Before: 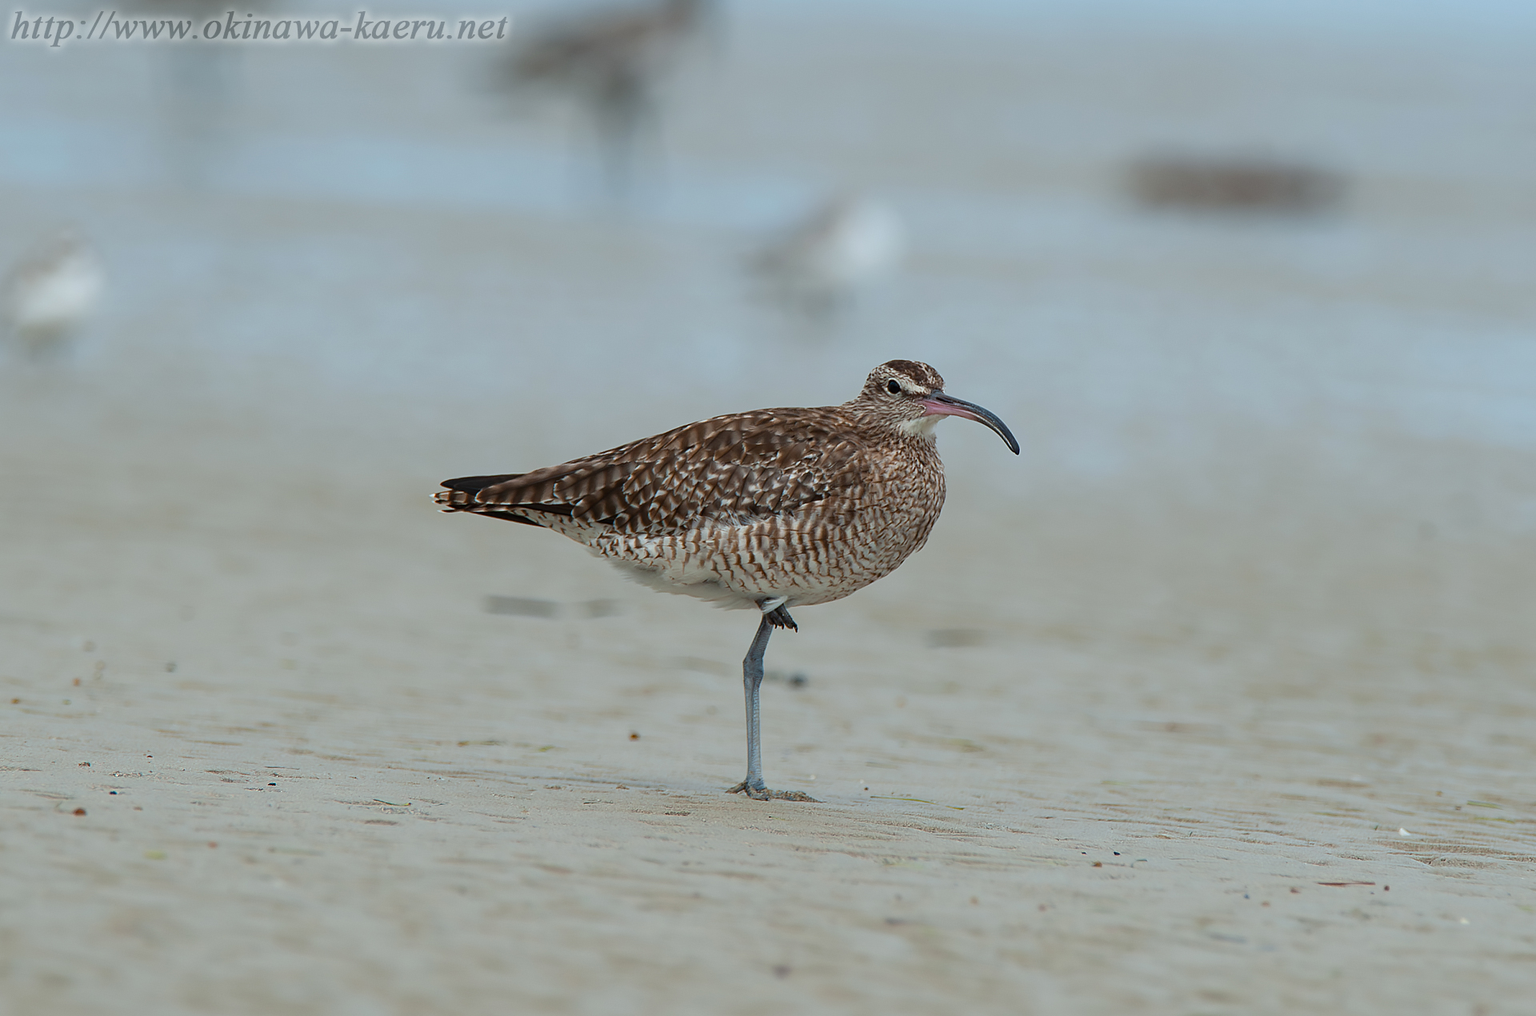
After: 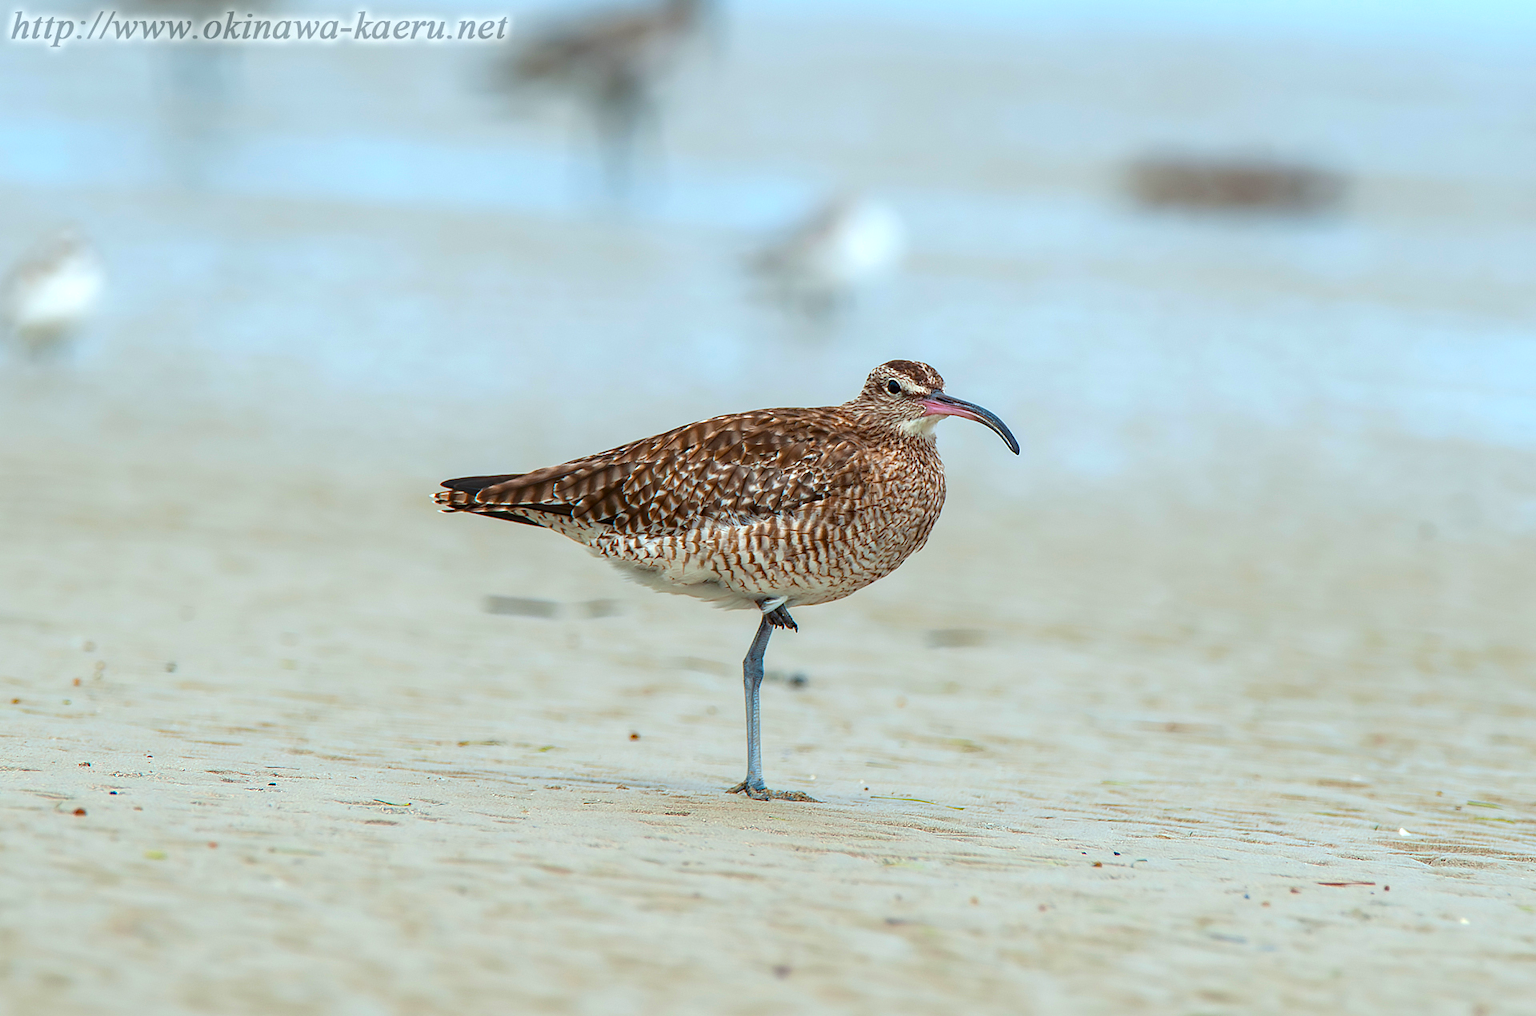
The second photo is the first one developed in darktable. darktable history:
contrast brightness saturation: saturation 0.5
local contrast: on, module defaults
exposure: black level correction 0, exposure 0.7 EV, compensate exposure bias true, compensate highlight preservation false
